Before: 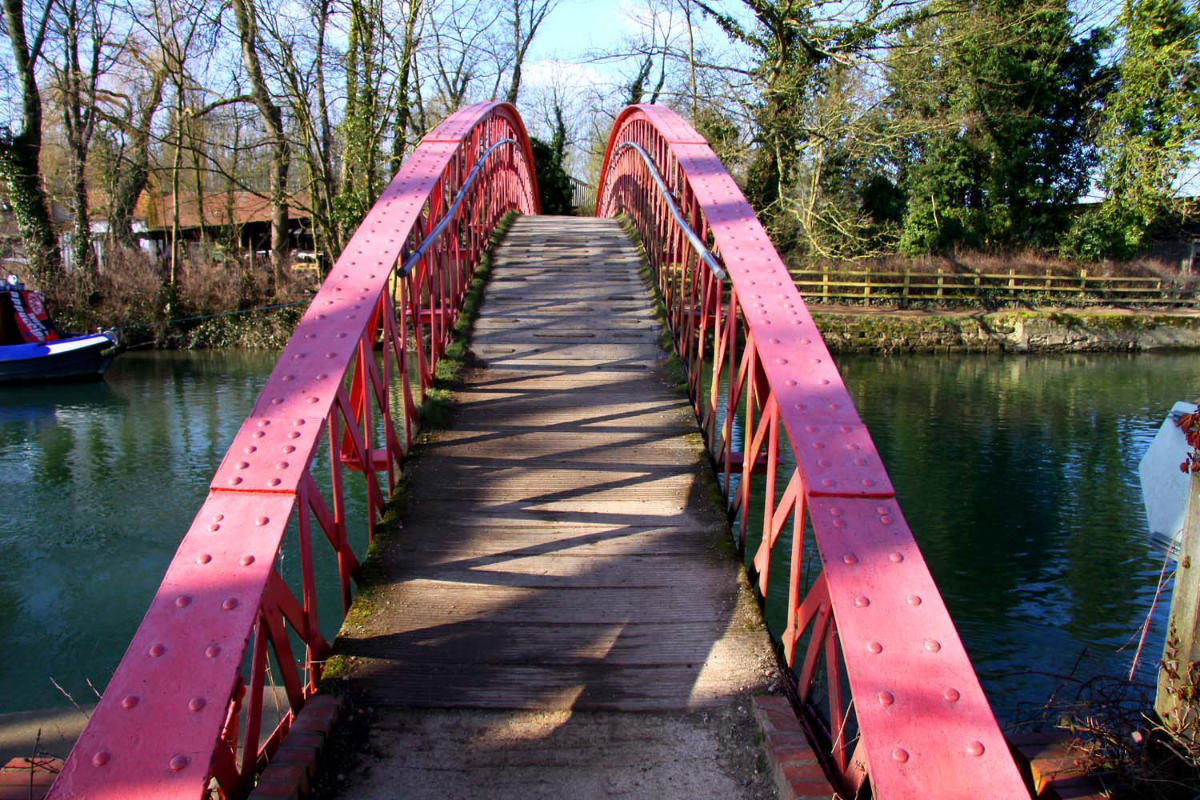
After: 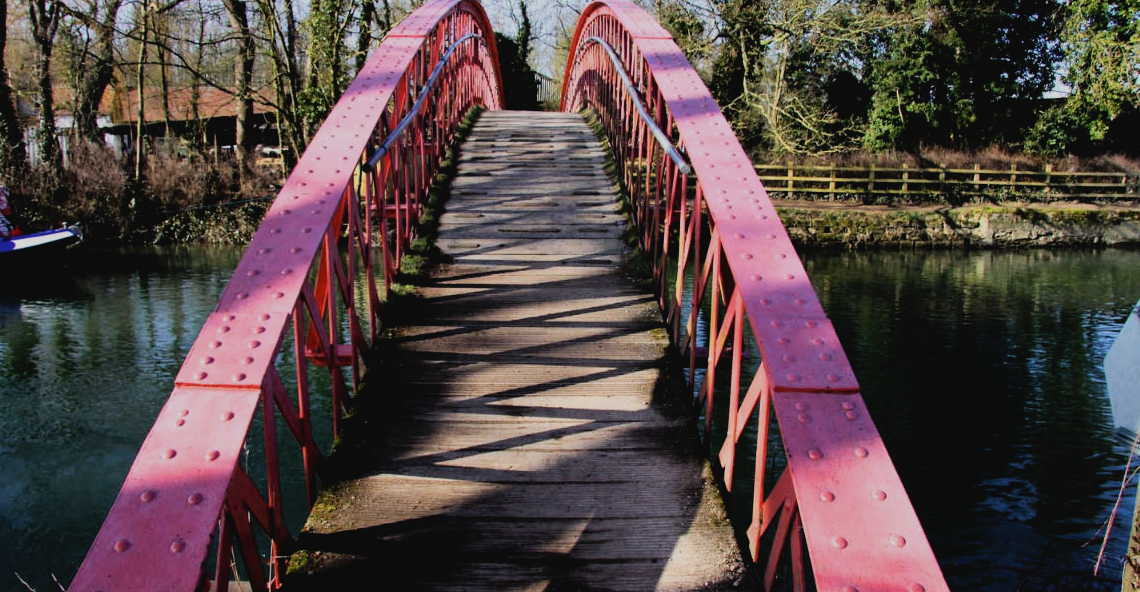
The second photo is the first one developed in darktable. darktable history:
crop and rotate: left 2.991%, top 13.302%, right 1.981%, bottom 12.636%
contrast brightness saturation: contrast -0.08, brightness -0.04, saturation -0.11
filmic rgb: black relative exposure -5 EV, hardness 2.88, contrast 1.3, highlights saturation mix -30%
